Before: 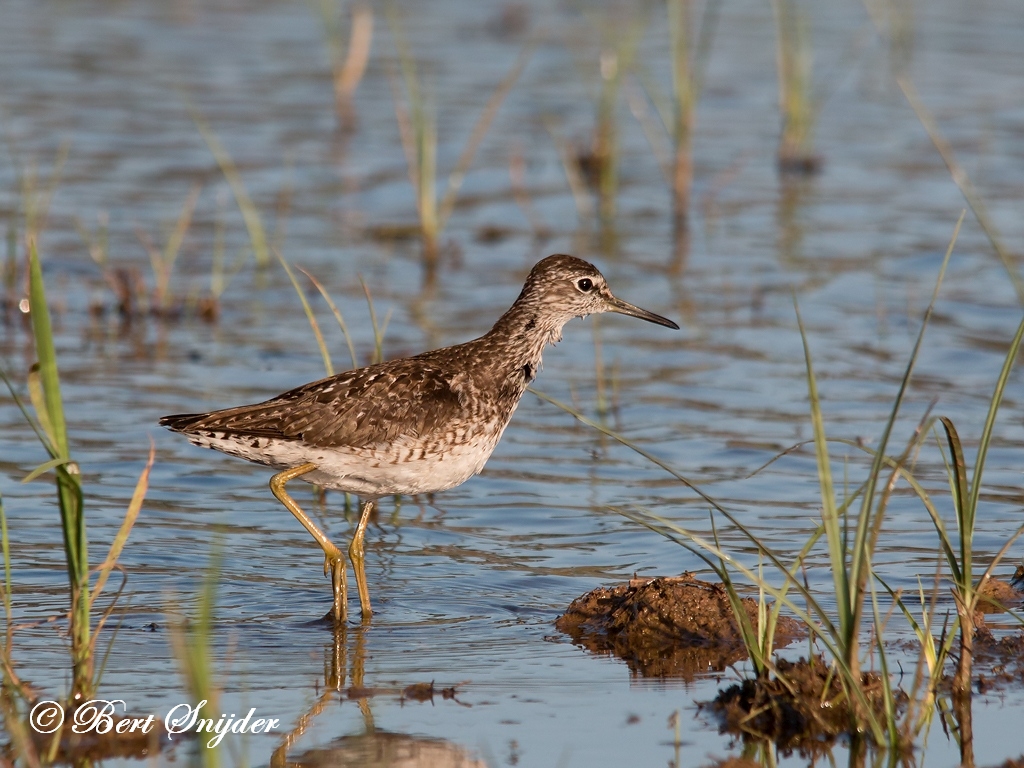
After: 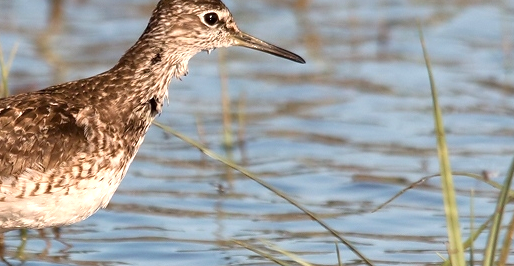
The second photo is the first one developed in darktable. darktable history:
exposure: black level correction 0, exposure 0.7 EV, compensate exposure bias true, compensate highlight preservation false
crop: left 36.607%, top 34.735%, right 13.146%, bottom 30.611%
